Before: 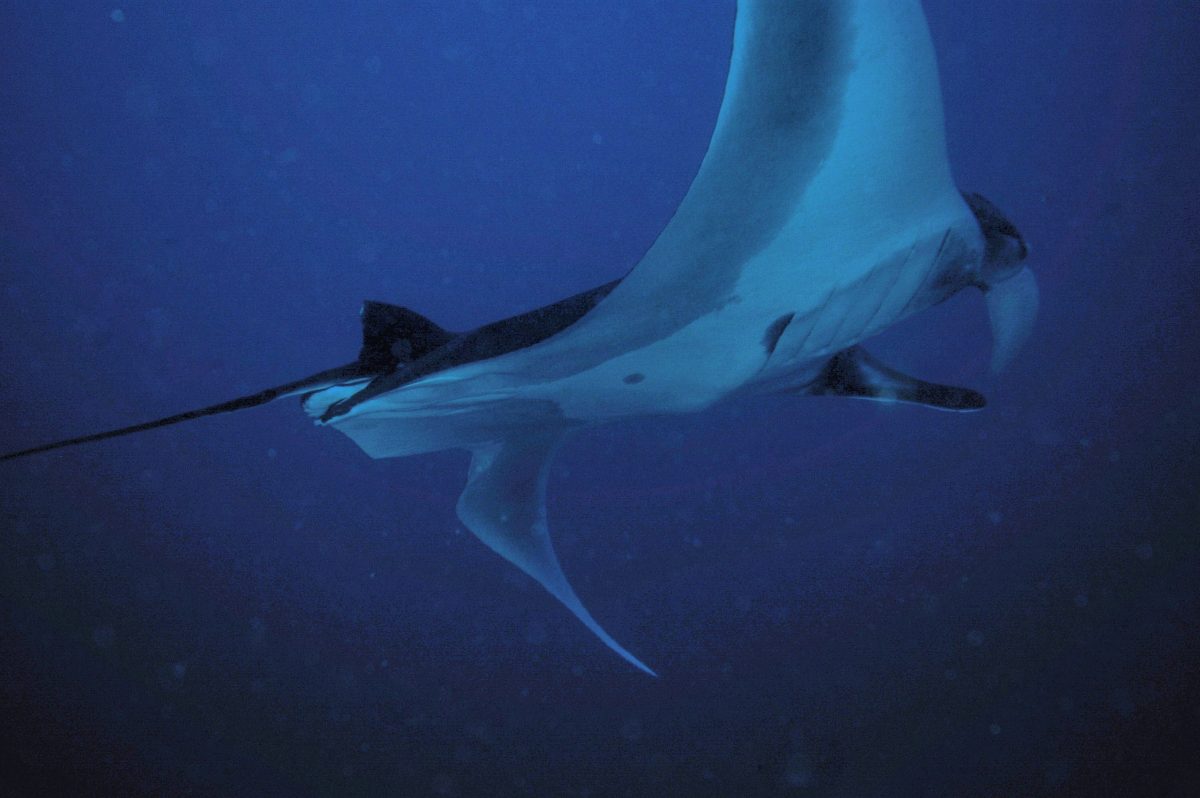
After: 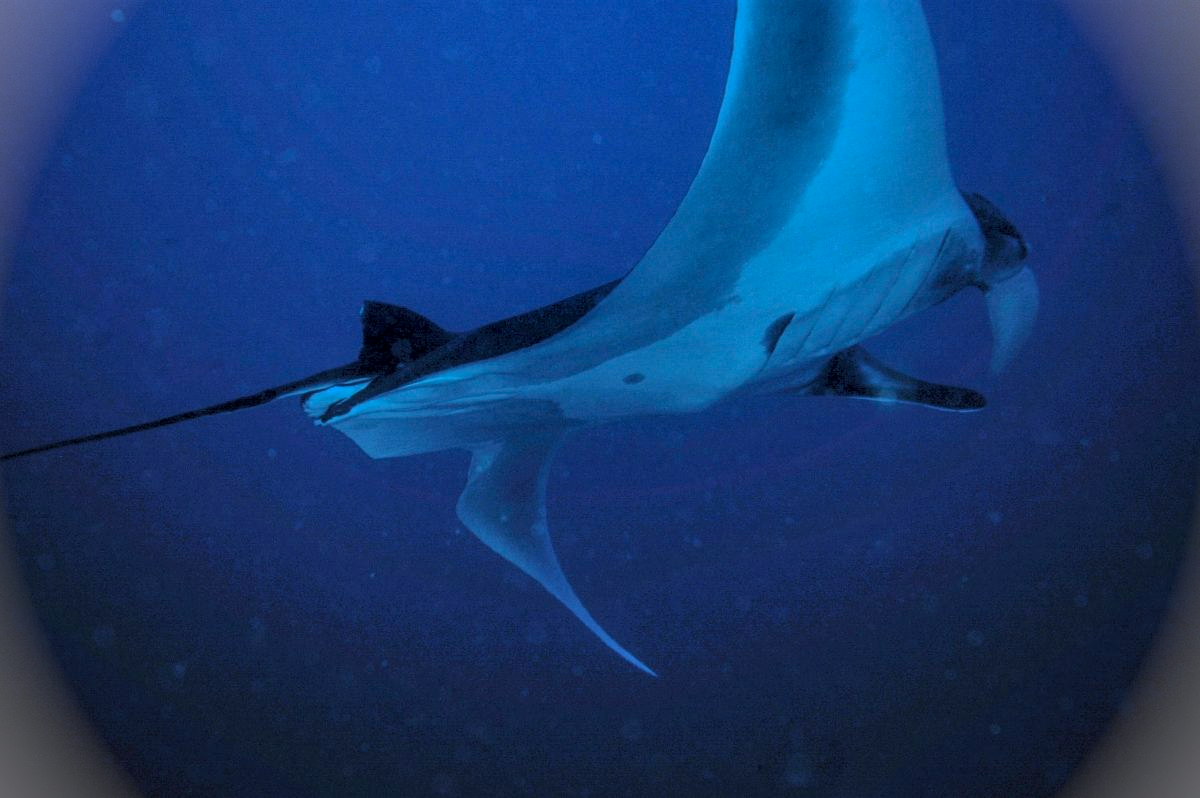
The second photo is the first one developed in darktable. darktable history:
vignetting: fall-off start 100%, brightness 0.3, saturation 0
local contrast: on, module defaults
color calibration: illuminant Planckian (black body), x 0.378, y 0.375, temperature 4065 K
